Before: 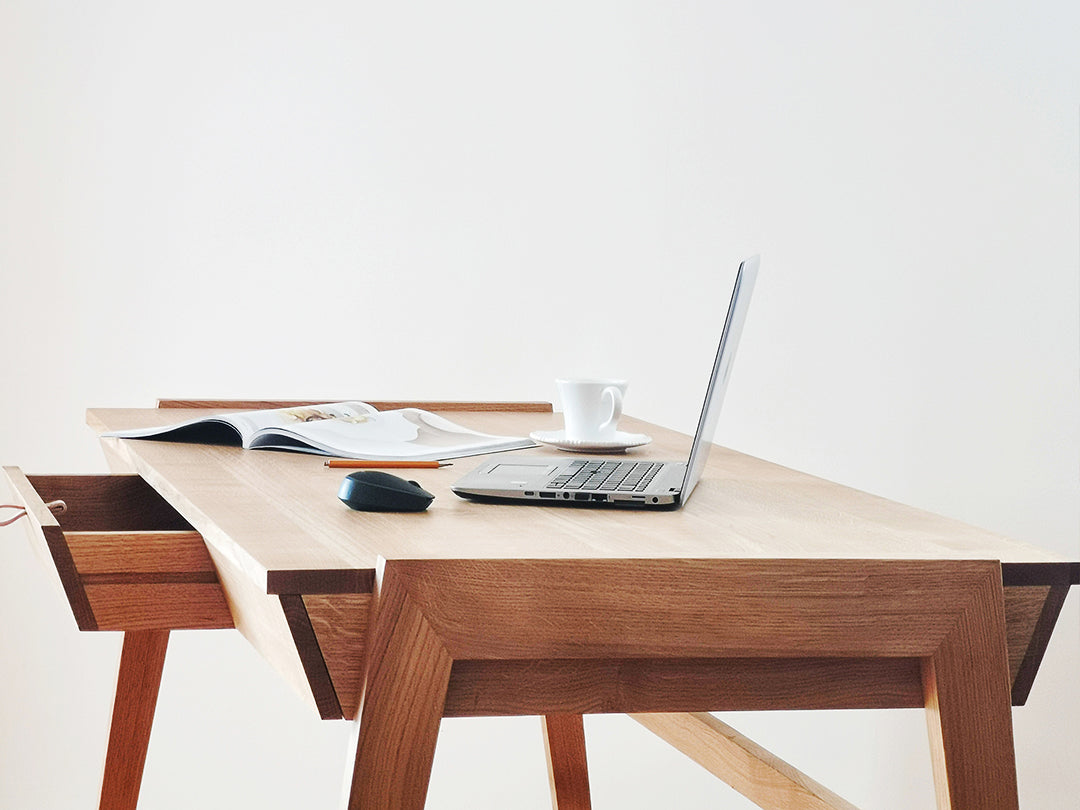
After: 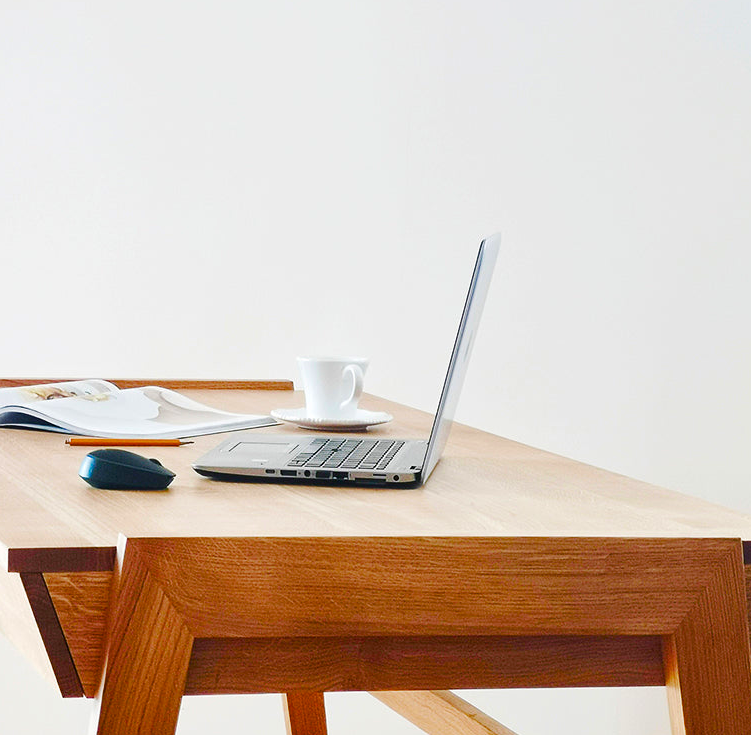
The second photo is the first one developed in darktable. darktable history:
color balance rgb: perceptual saturation grading › global saturation 20%, perceptual saturation grading › highlights -25%, perceptual saturation grading › shadows 50.52%, global vibrance 40.24%
crop and rotate: left 24.034%, top 2.838%, right 6.406%, bottom 6.299%
